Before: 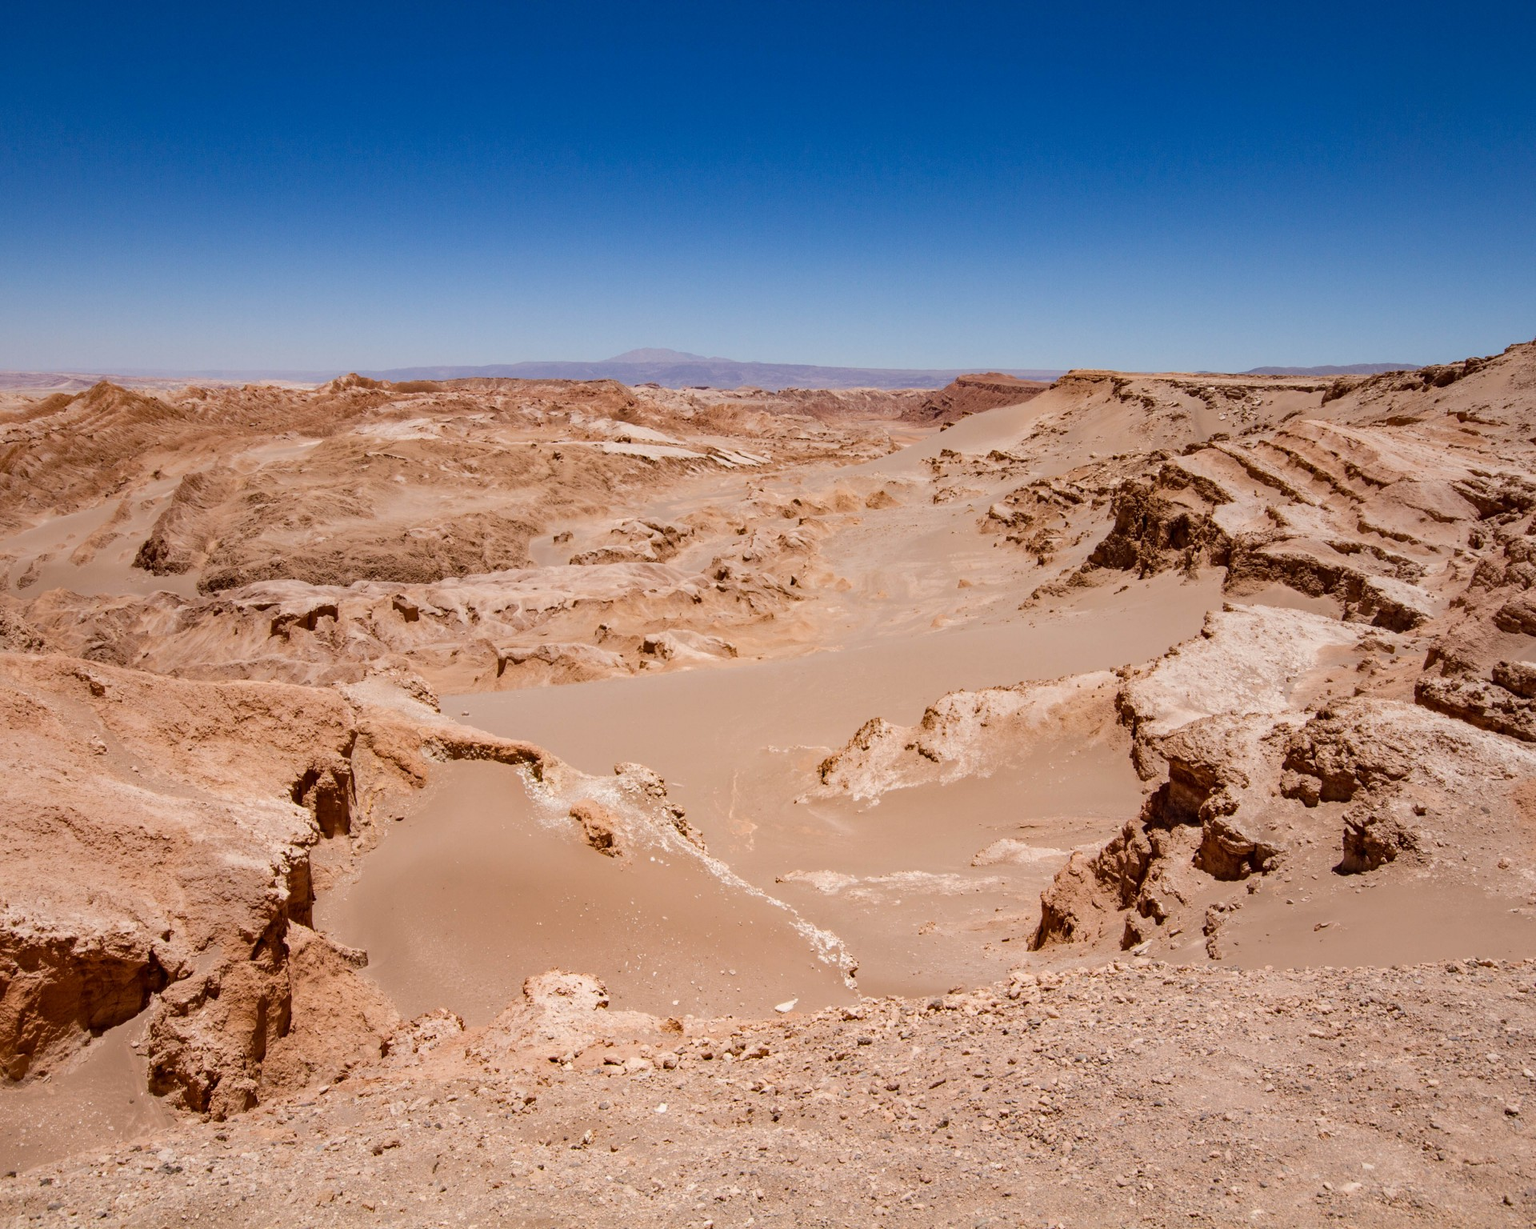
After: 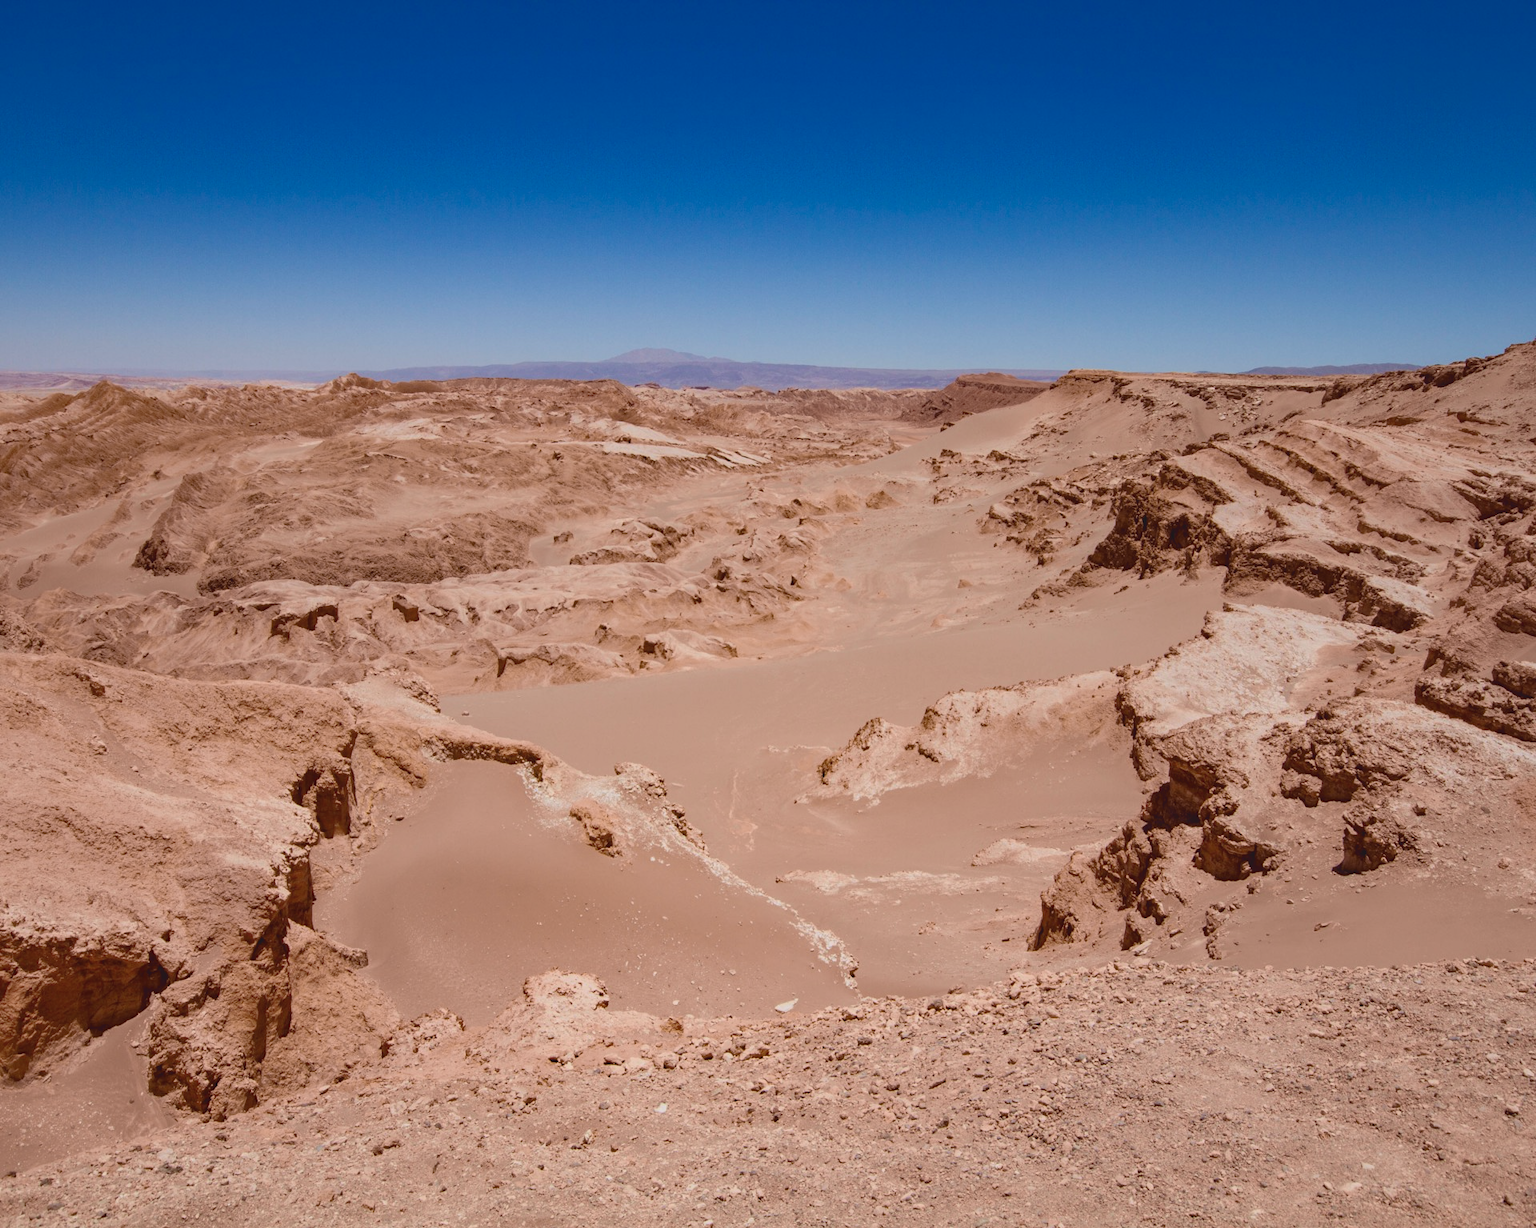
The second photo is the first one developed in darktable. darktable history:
tone curve: curves: ch0 [(0, 0.084) (0.155, 0.169) (0.46, 0.466) (0.751, 0.788) (1, 0.961)]; ch1 [(0, 0) (0.43, 0.408) (0.476, 0.469) (0.505, 0.503) (0.553, 0.563) (0.592, 0.581) (0.631, 0.625) (1, 1)]; ch2 [(0, 0) (0.505, 0.495) (0.55, 0.557) (0.583, 0.573) (1, 1)], color space Lab, independent channels, preserve colors none
tone equalizer: -8 EV 0.213 EV, -7 EV 0.448 EV, -6 EV 0.396 EV, -5 EV 0.276 EV, -3 EV -0.264 EV, -2 EV -0.389 EV, -1 EV -0.424 EV, +0 EV -0.23 EV, edges refinement/feathering 500, mask exposure compensation -1.57 EV, preserve details no
